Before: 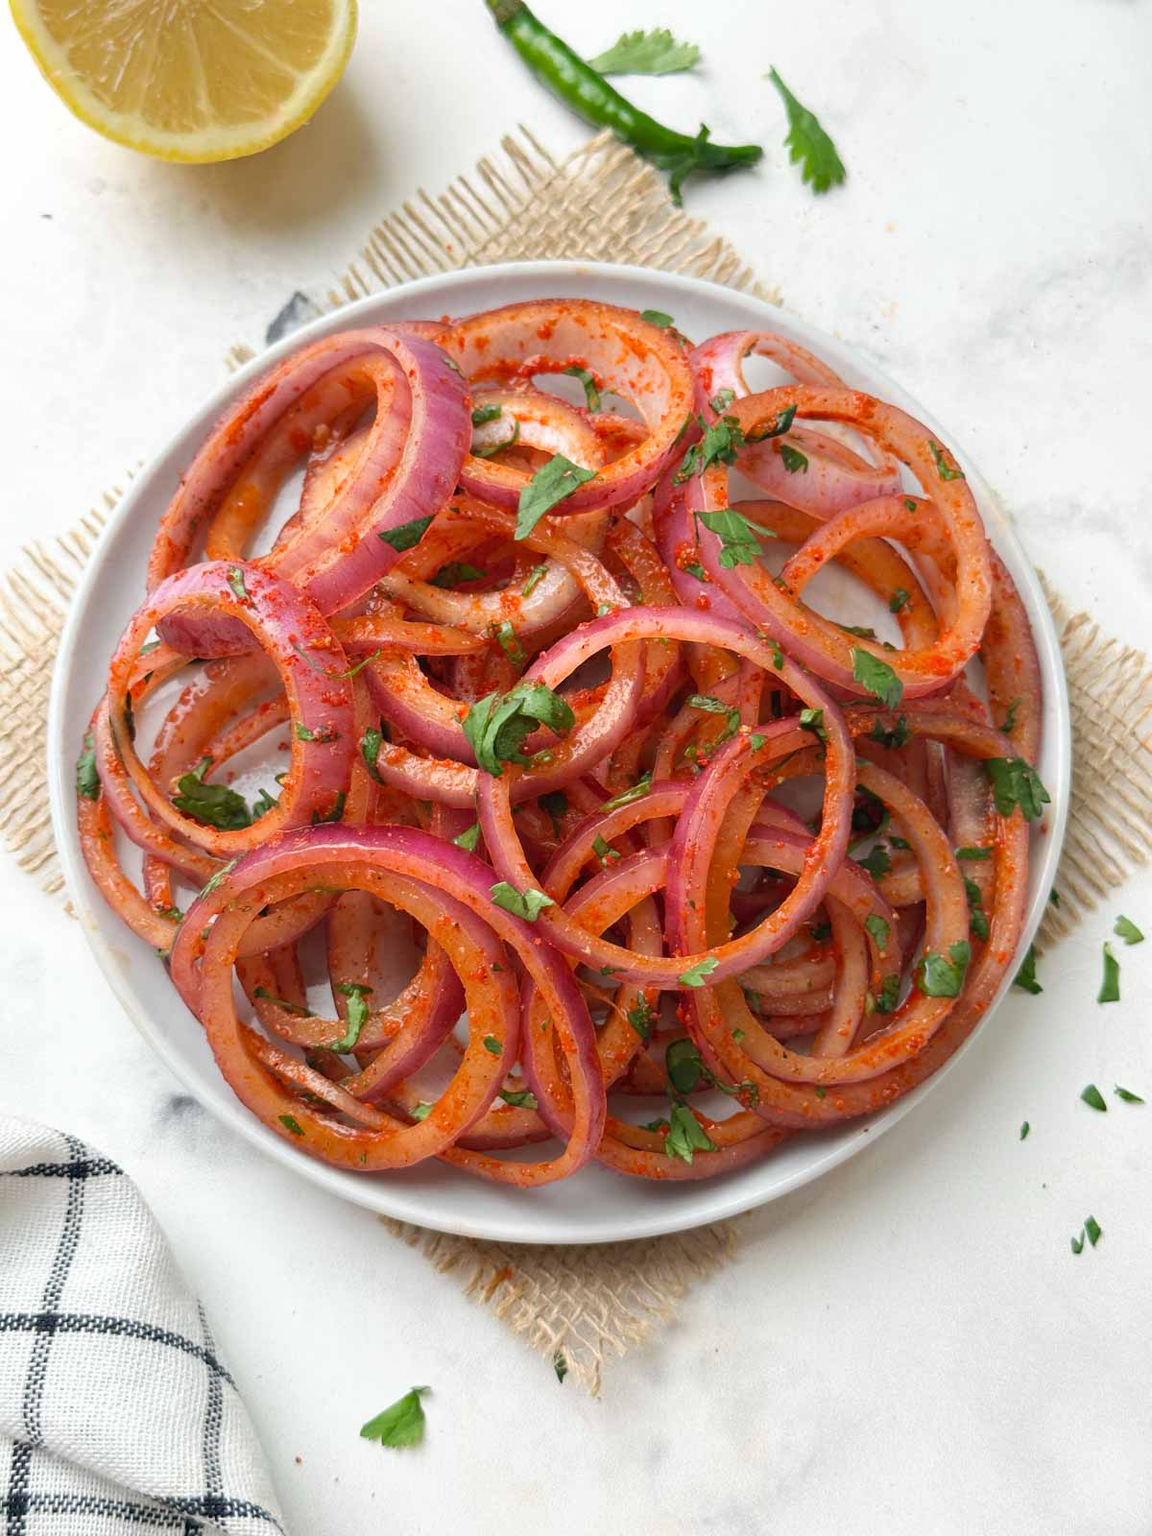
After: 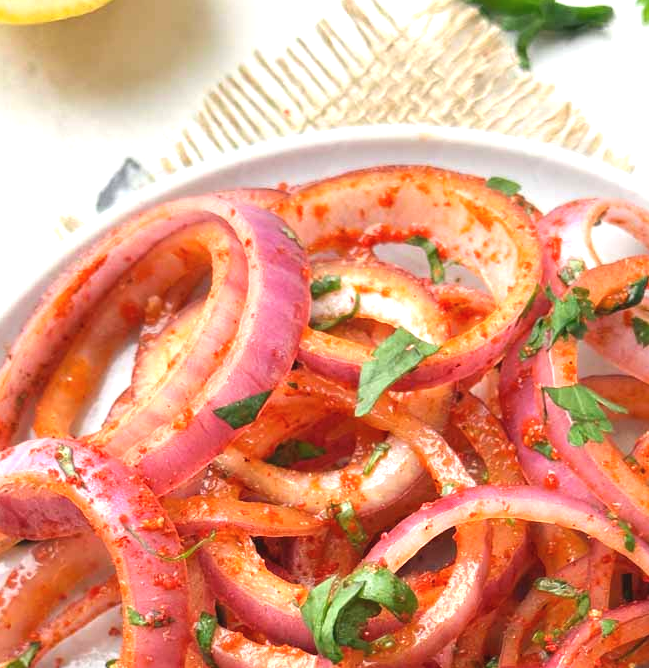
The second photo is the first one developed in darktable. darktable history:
crop: left 15.137%, top 9.177%, right 30.766%, bottom 49.011%
exposure: black level correction -0.002, exposure 0.713 EV, compensate highlight preservation false
